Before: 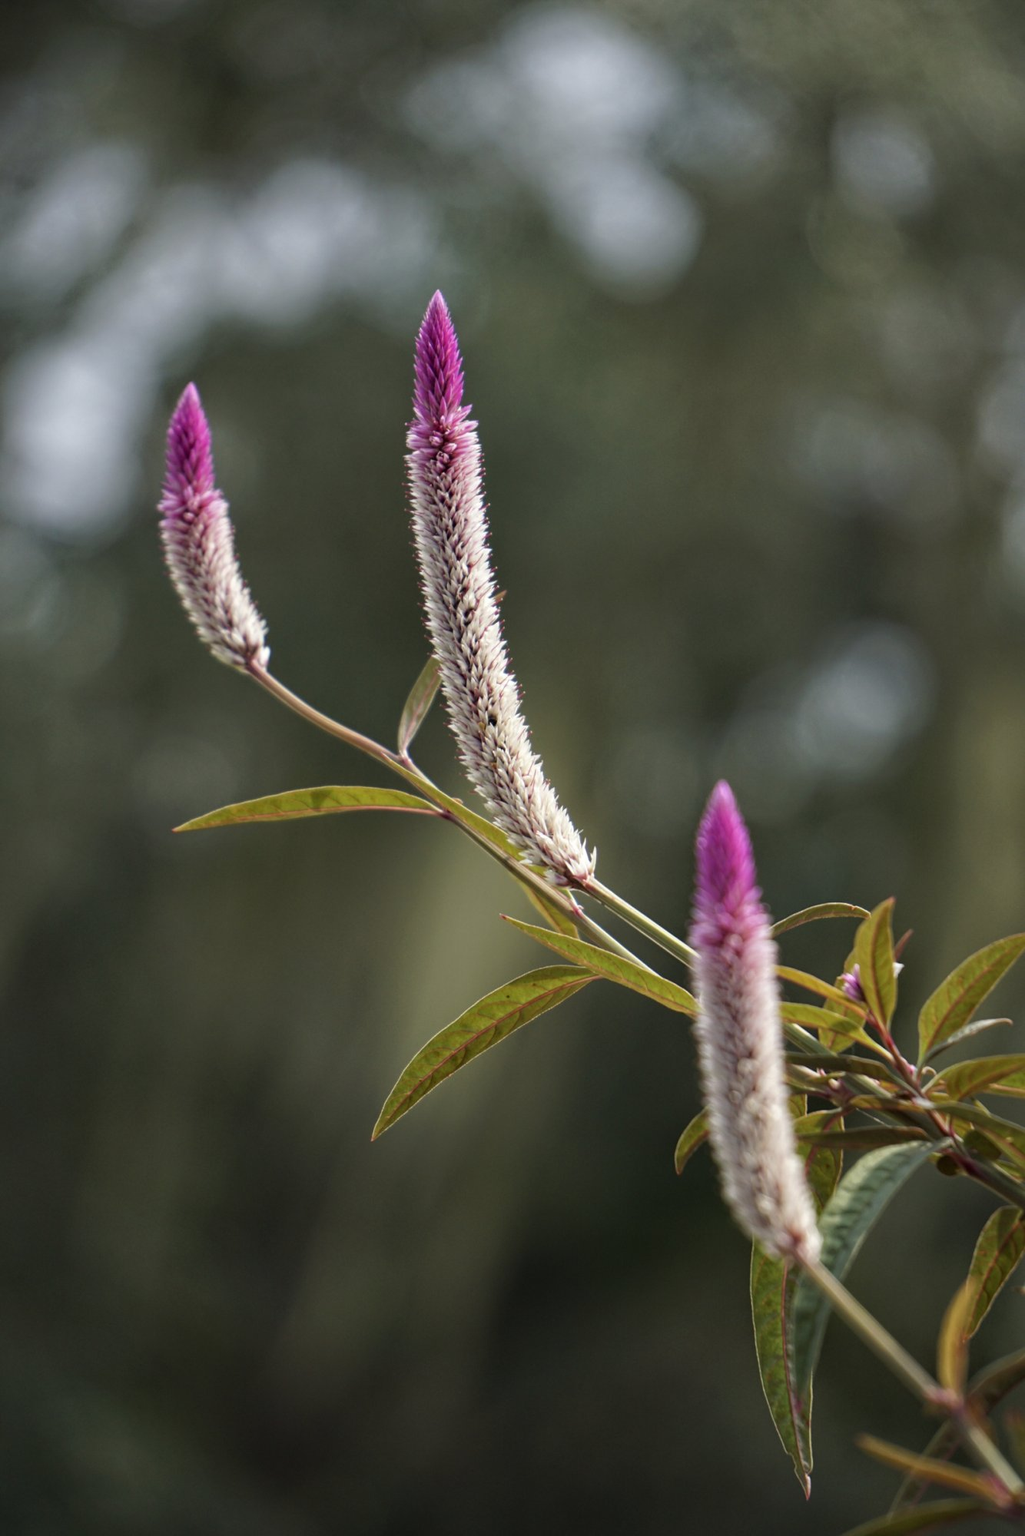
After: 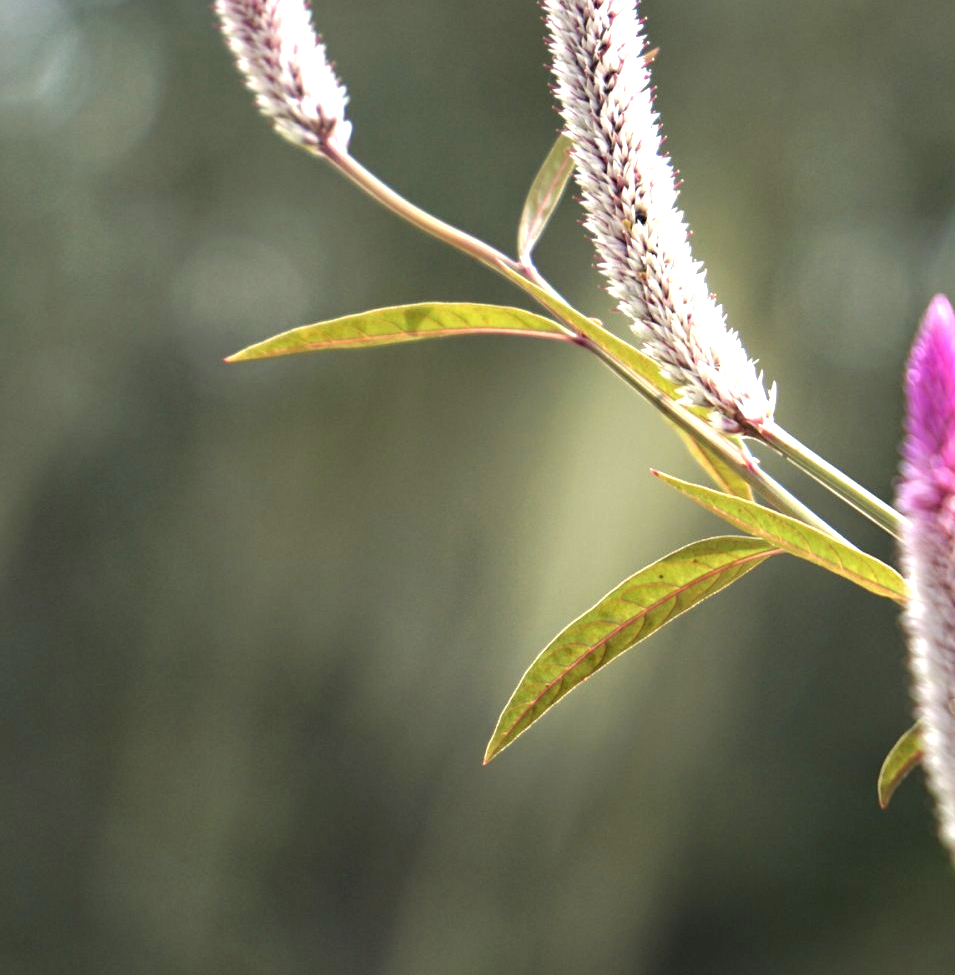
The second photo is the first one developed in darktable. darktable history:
color correction: highlights a* 0.056, highlights b* -0.7
crop: top 36.084%, right 28.346%, bottom 15.127%
exposure: black level correction 0, exposure 1.388 EV, compensate highlight preservation false
